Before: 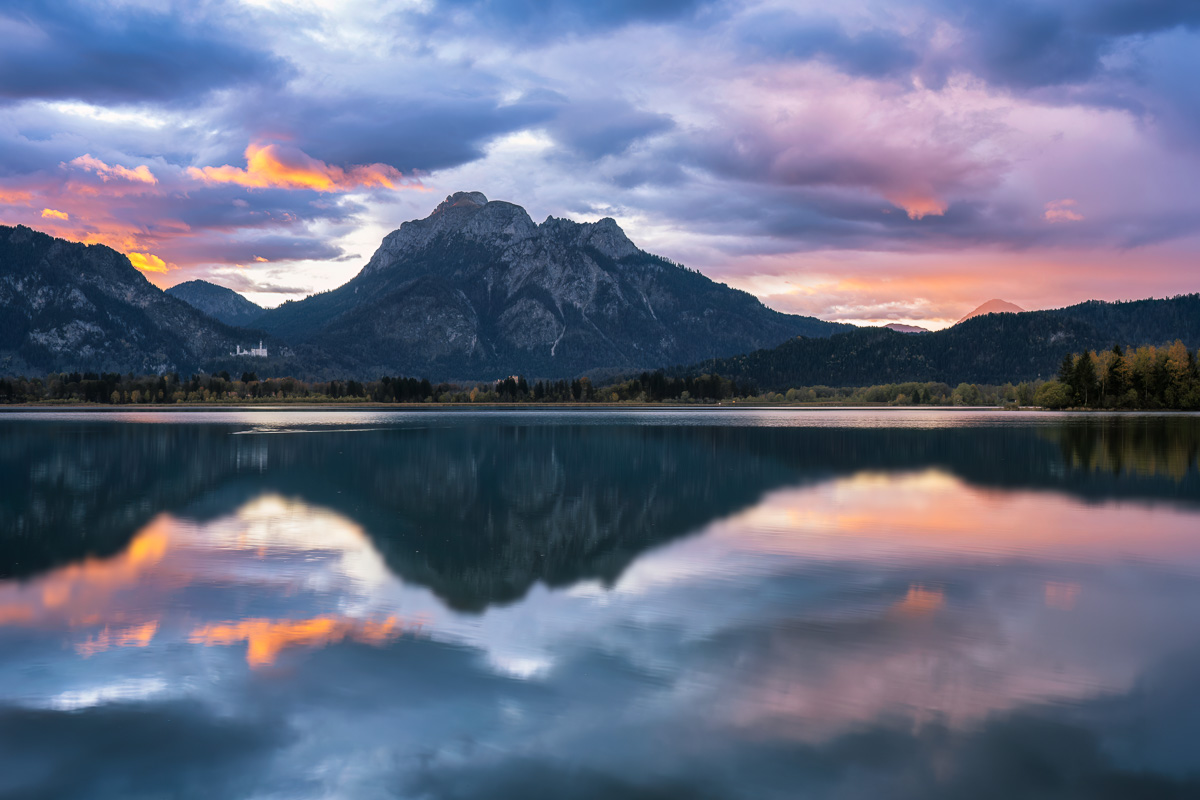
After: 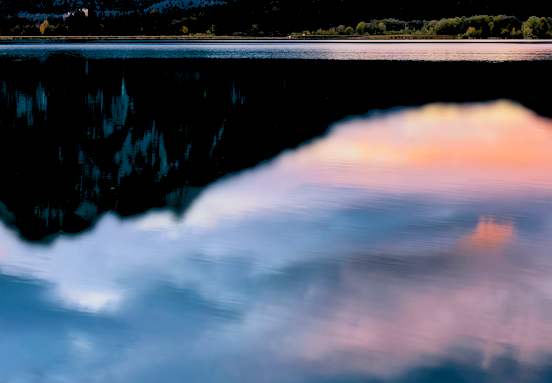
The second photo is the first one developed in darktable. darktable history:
crop: left 35.843%, top 45.921%, right 18.115%, bottom 6.094%
filmic rgb: black relative exposure -7.12 EV, white relative exposure 5.35 EV, threshold 3.06 EV, hardness 3.02, color science v6 (2022), enable highlight reconstruction true
exposure: black level correction 0.034, exposure 0.903 EV, compensate highlight preservation false
